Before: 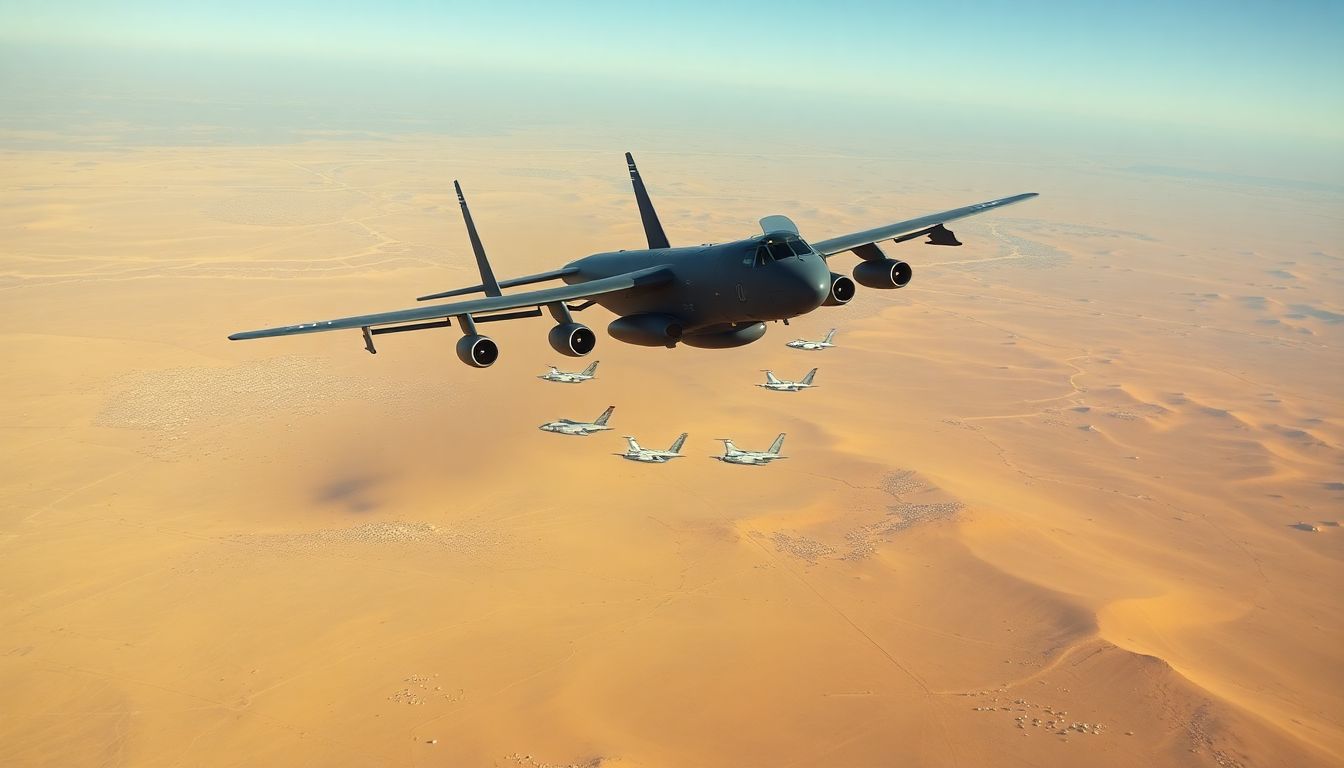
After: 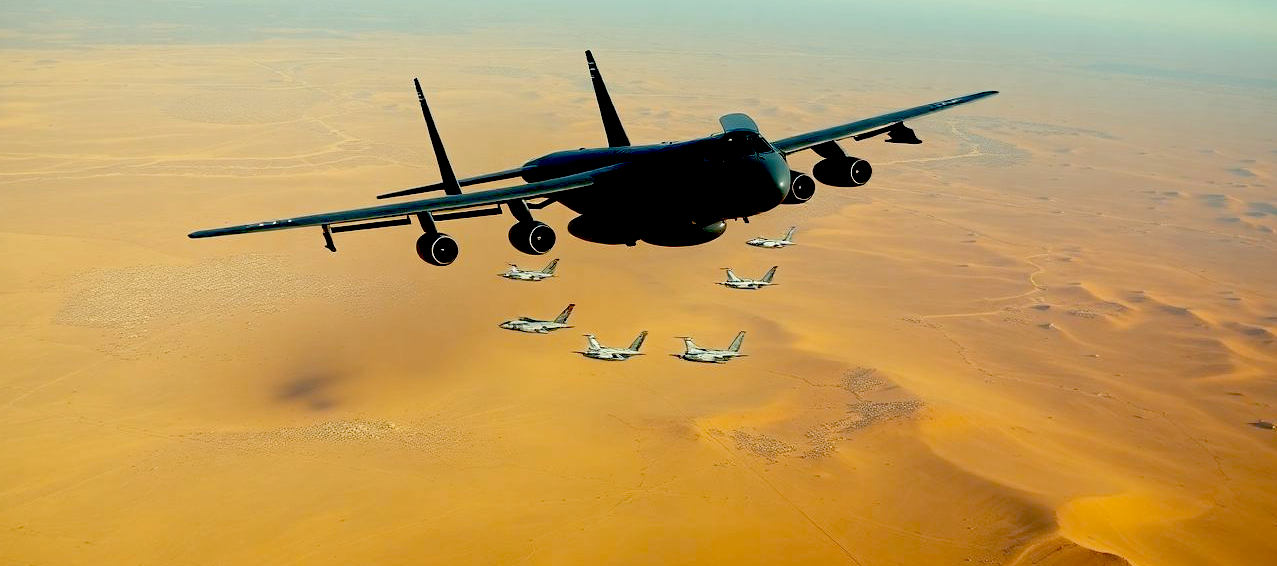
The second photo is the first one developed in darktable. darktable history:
exposure: black level correction 0.098, exposure -0.085 EV, compensate highlight preservation false
crop and rotate: left 3.001%, top 13.363%, right 1.945%, bottom 12.845%
